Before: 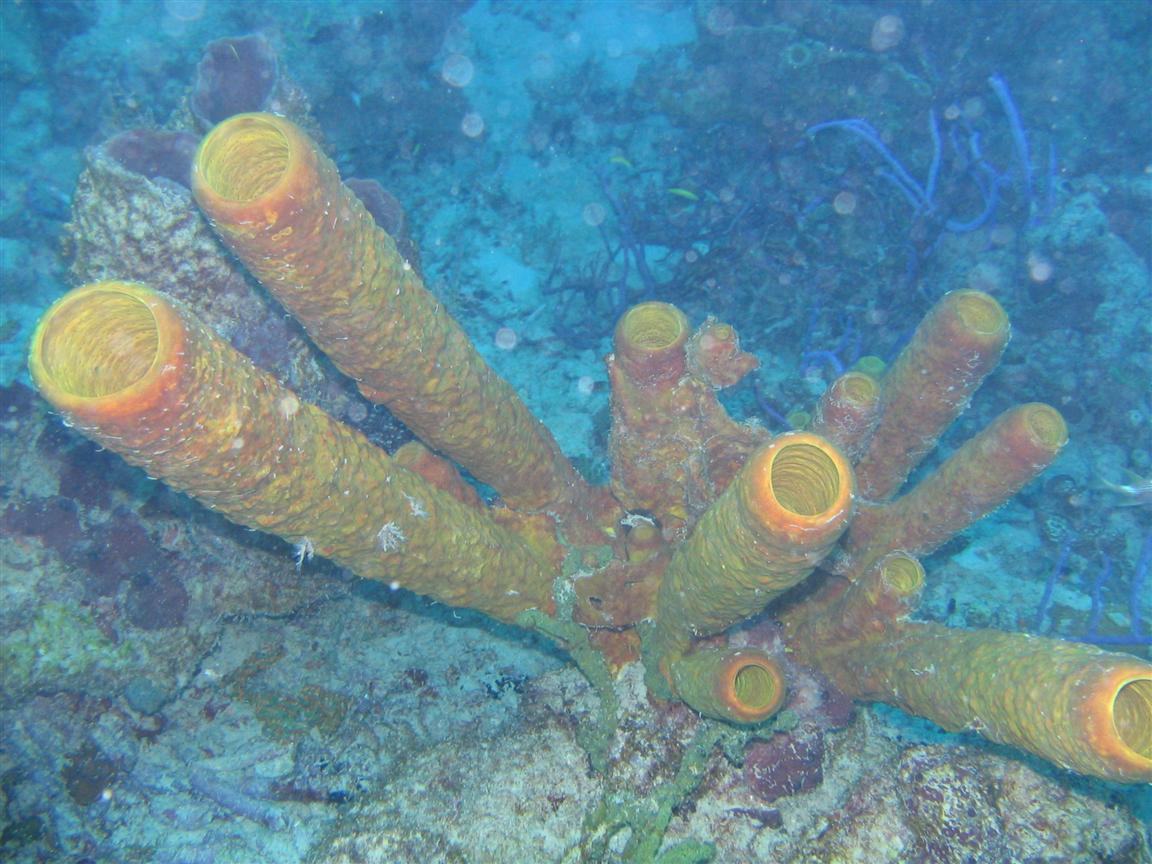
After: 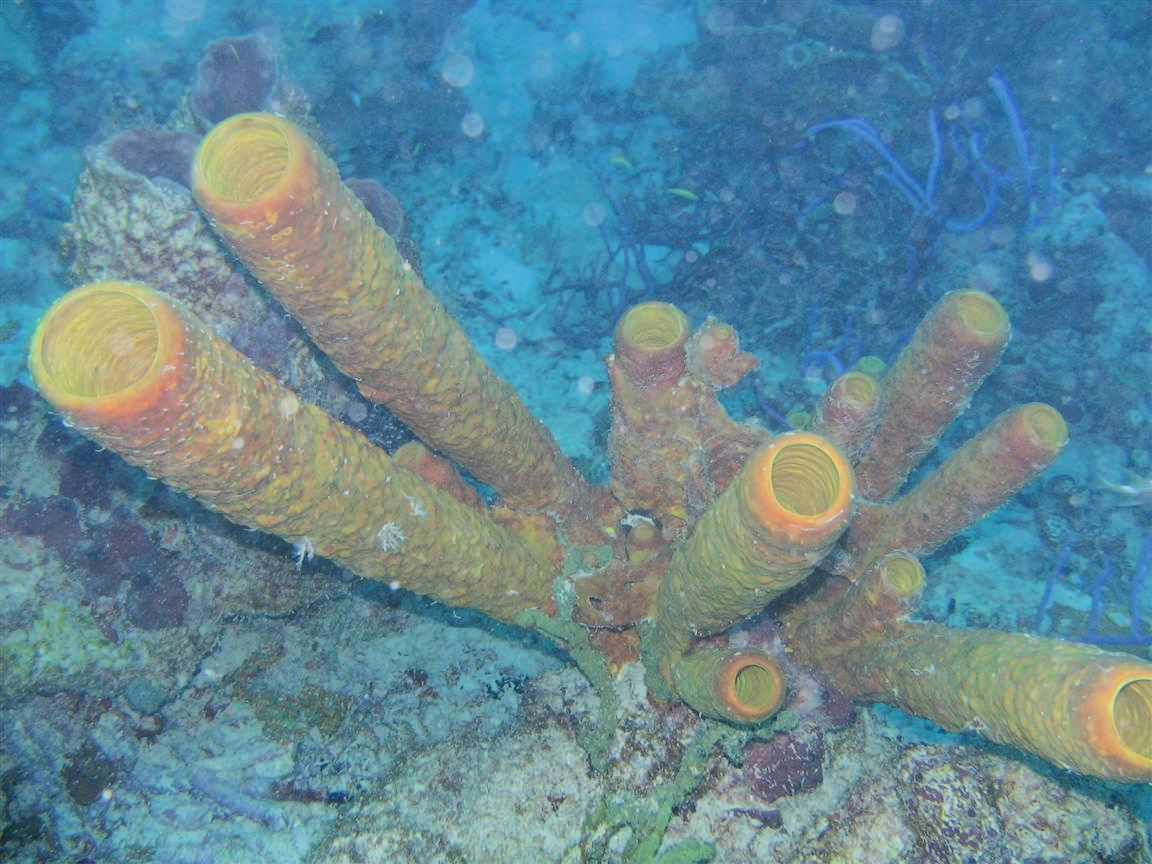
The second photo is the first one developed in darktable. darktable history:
filmic rgb: black relative exposure -7.5 EV, white relative exposure 5 EV, hardness 3.31, contrast 1.3, contrast in shadows safe
exposure: exposure -0.072 EV, compensate highlight preservation false
